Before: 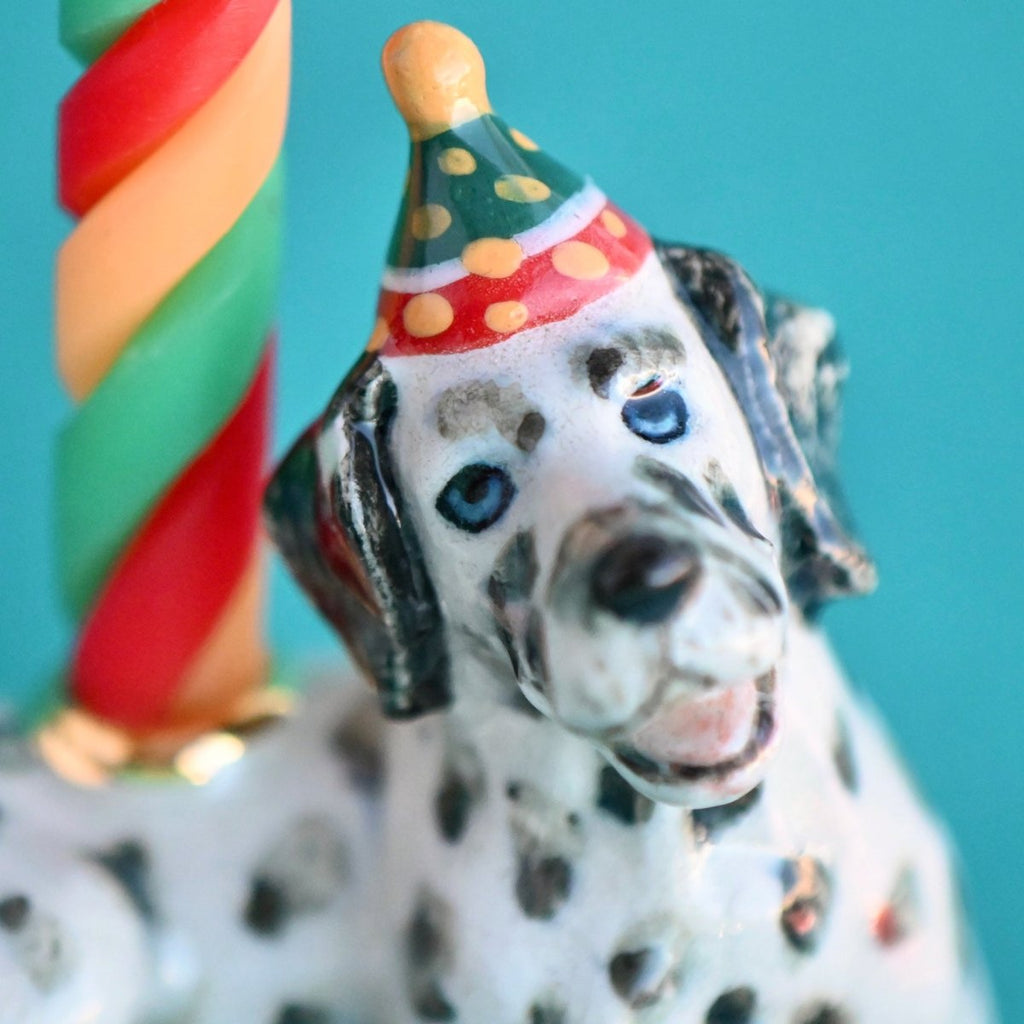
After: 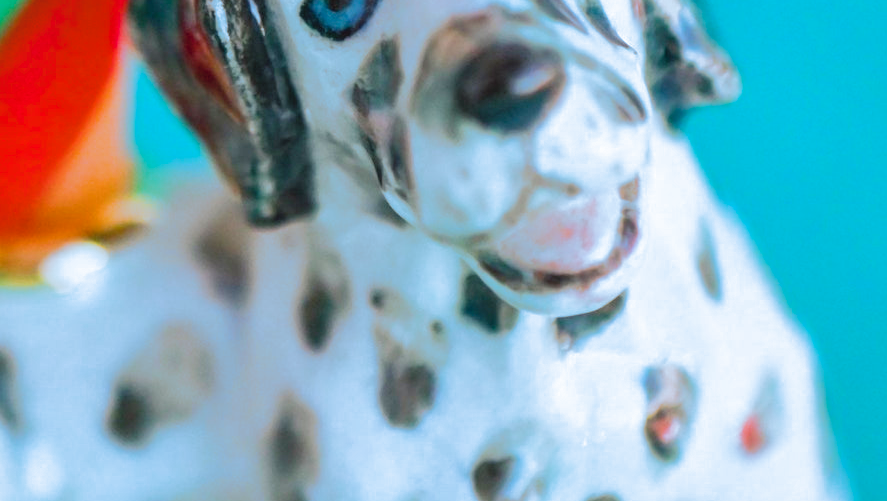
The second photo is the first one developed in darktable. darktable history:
color balance rgb: linear chroma grading › global chroma 15%, perceptual saturation grading › global saturation 30%
crop and rotate: left 13.306%, top 48.129%, bottom 2.928%
split-toning: shadows › hue 351.18°, shadows › saturation 0.86, highlights › hue 218.82°, highlights › saturation 0.73, balance -19.167
contrast brightness saturation: brightness 0.13
